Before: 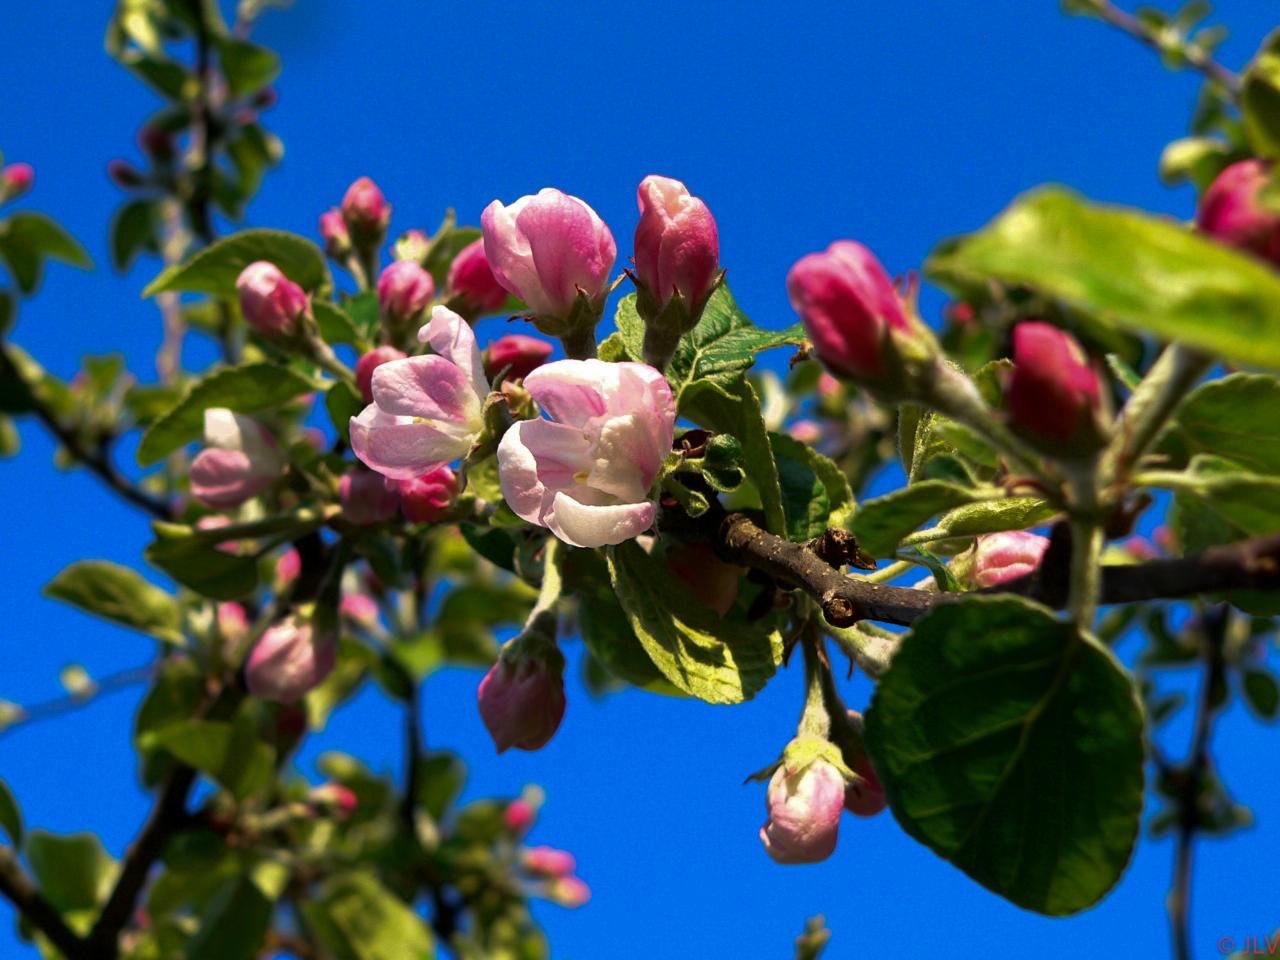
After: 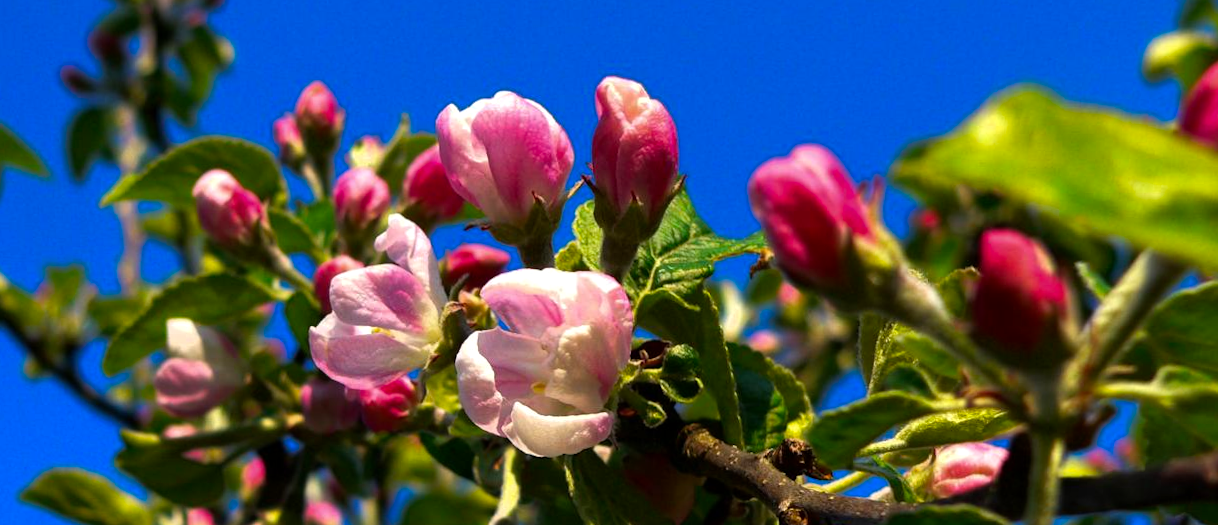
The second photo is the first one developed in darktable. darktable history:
crop and rotate: top 10.605%, bottom 33.274%
exposure: compensate highlight preservation false
rotate and perspective: rotation 0.074°, lens shift (vertical) 0.096, lens shift (horizontal) -0.041, crop left 0.043, crop right 0.952, crop top 0.024, crop bottom 0.979
color balance: contrast 6.48%, output saturation 113.3%
